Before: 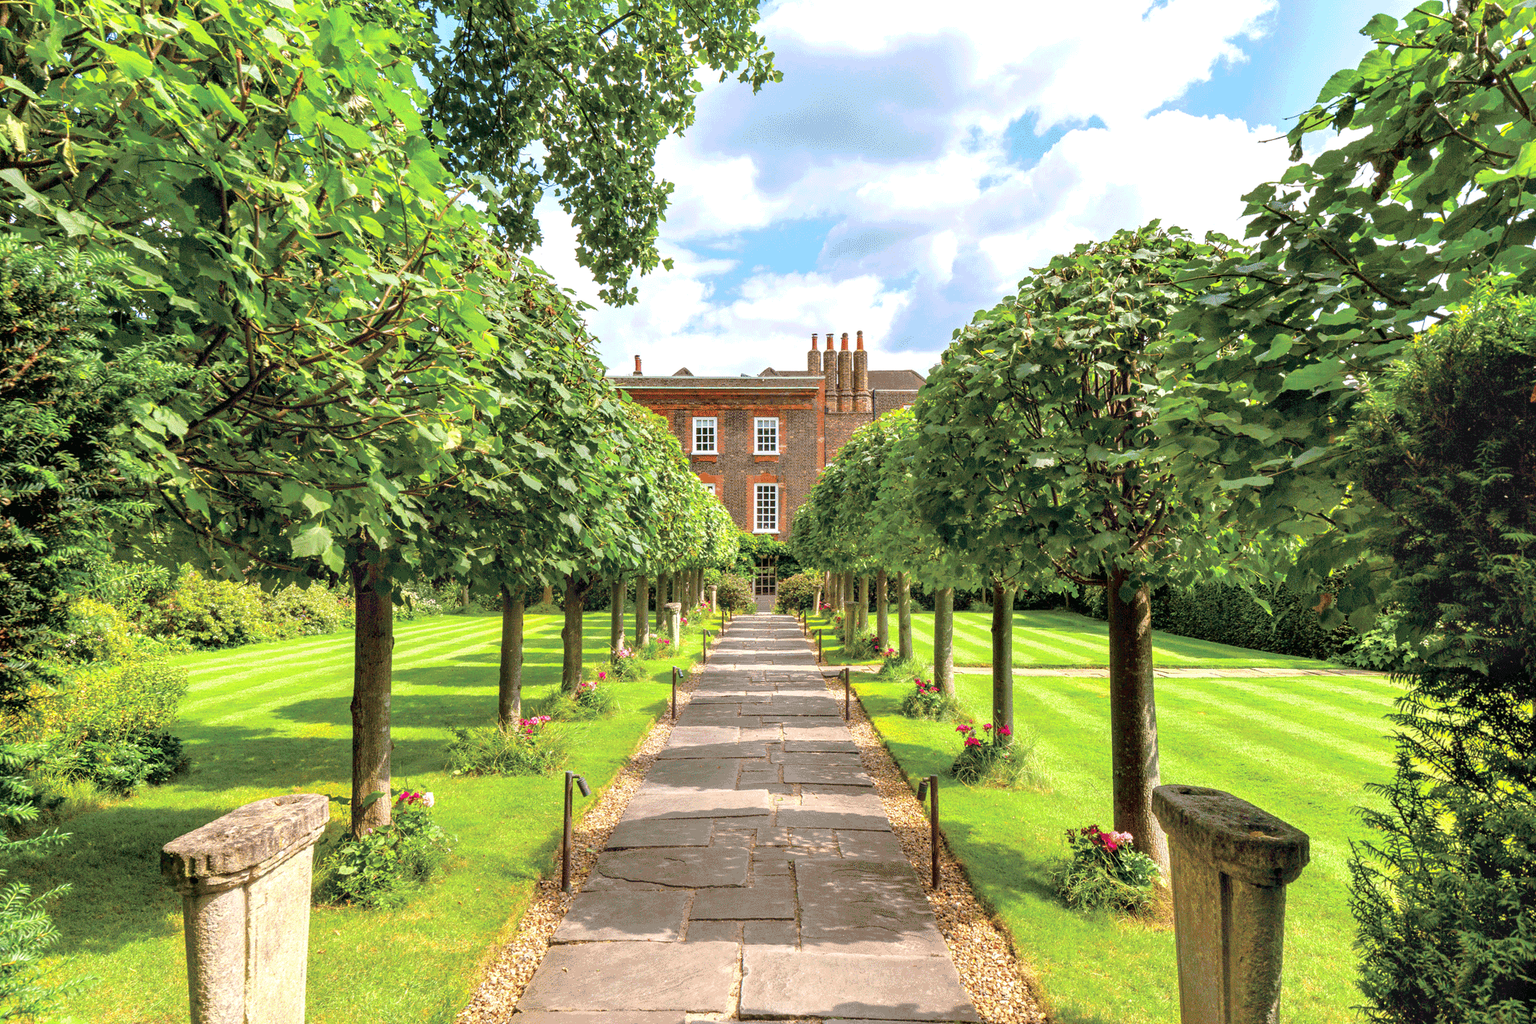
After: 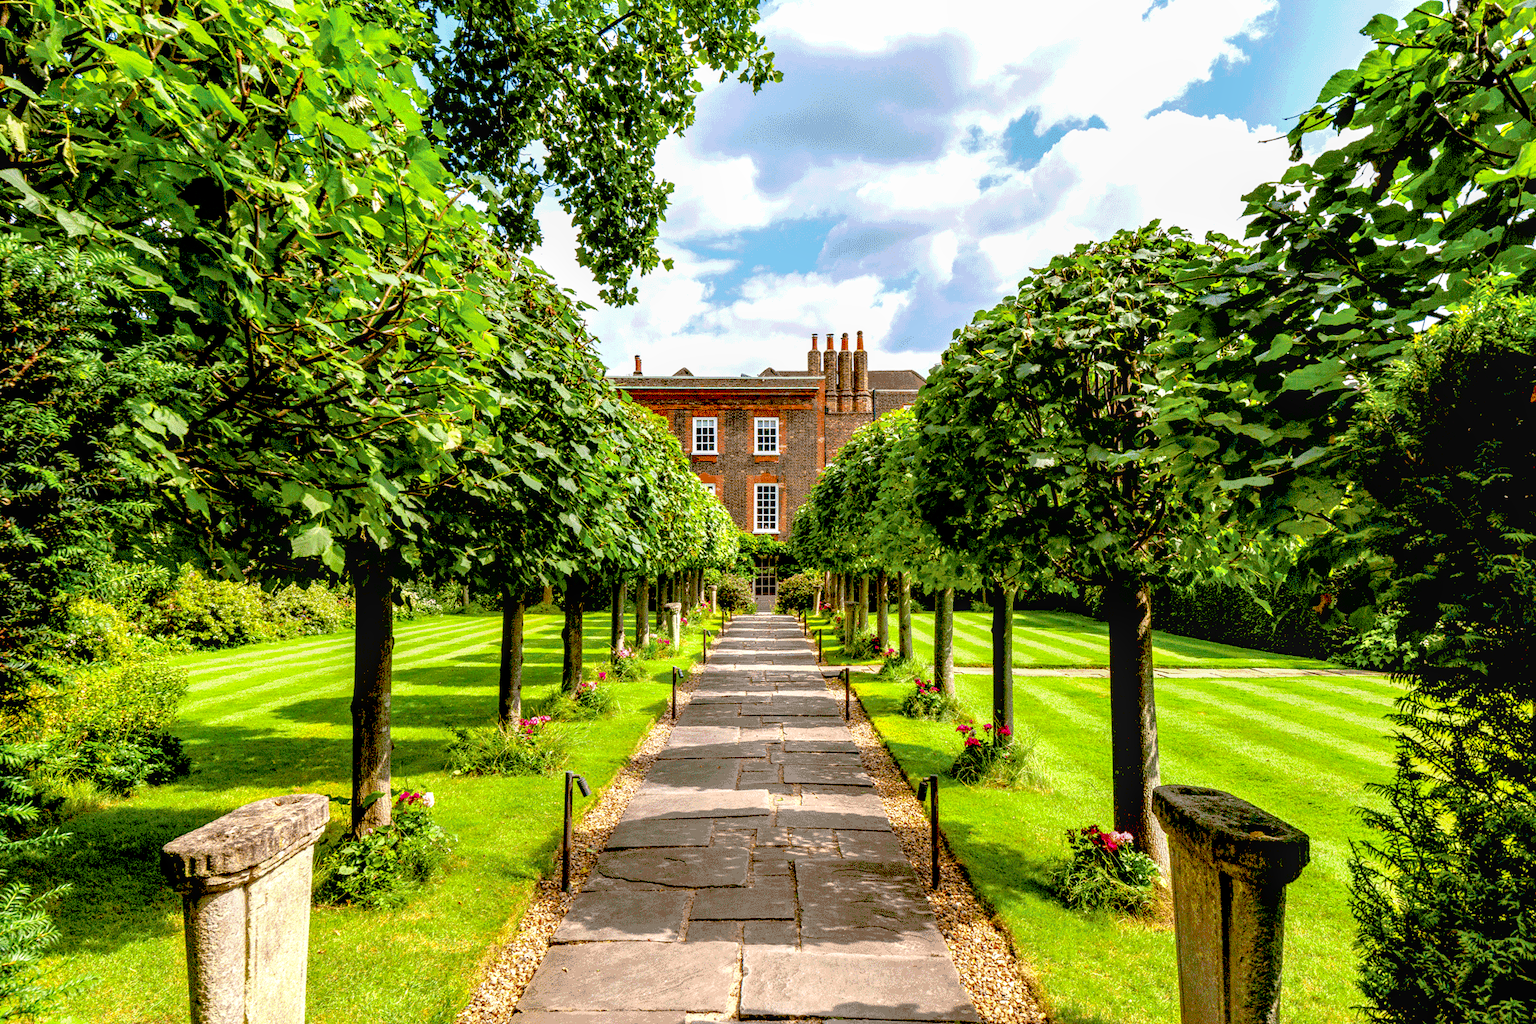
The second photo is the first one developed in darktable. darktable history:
shadows and highlights: shadows 61.56, white point adjustment 0.498, highlights -34.5, compress 84.11%
exposure: black level correction 0.057, compensate highlight preservation false
local contrast: on, module defaults
